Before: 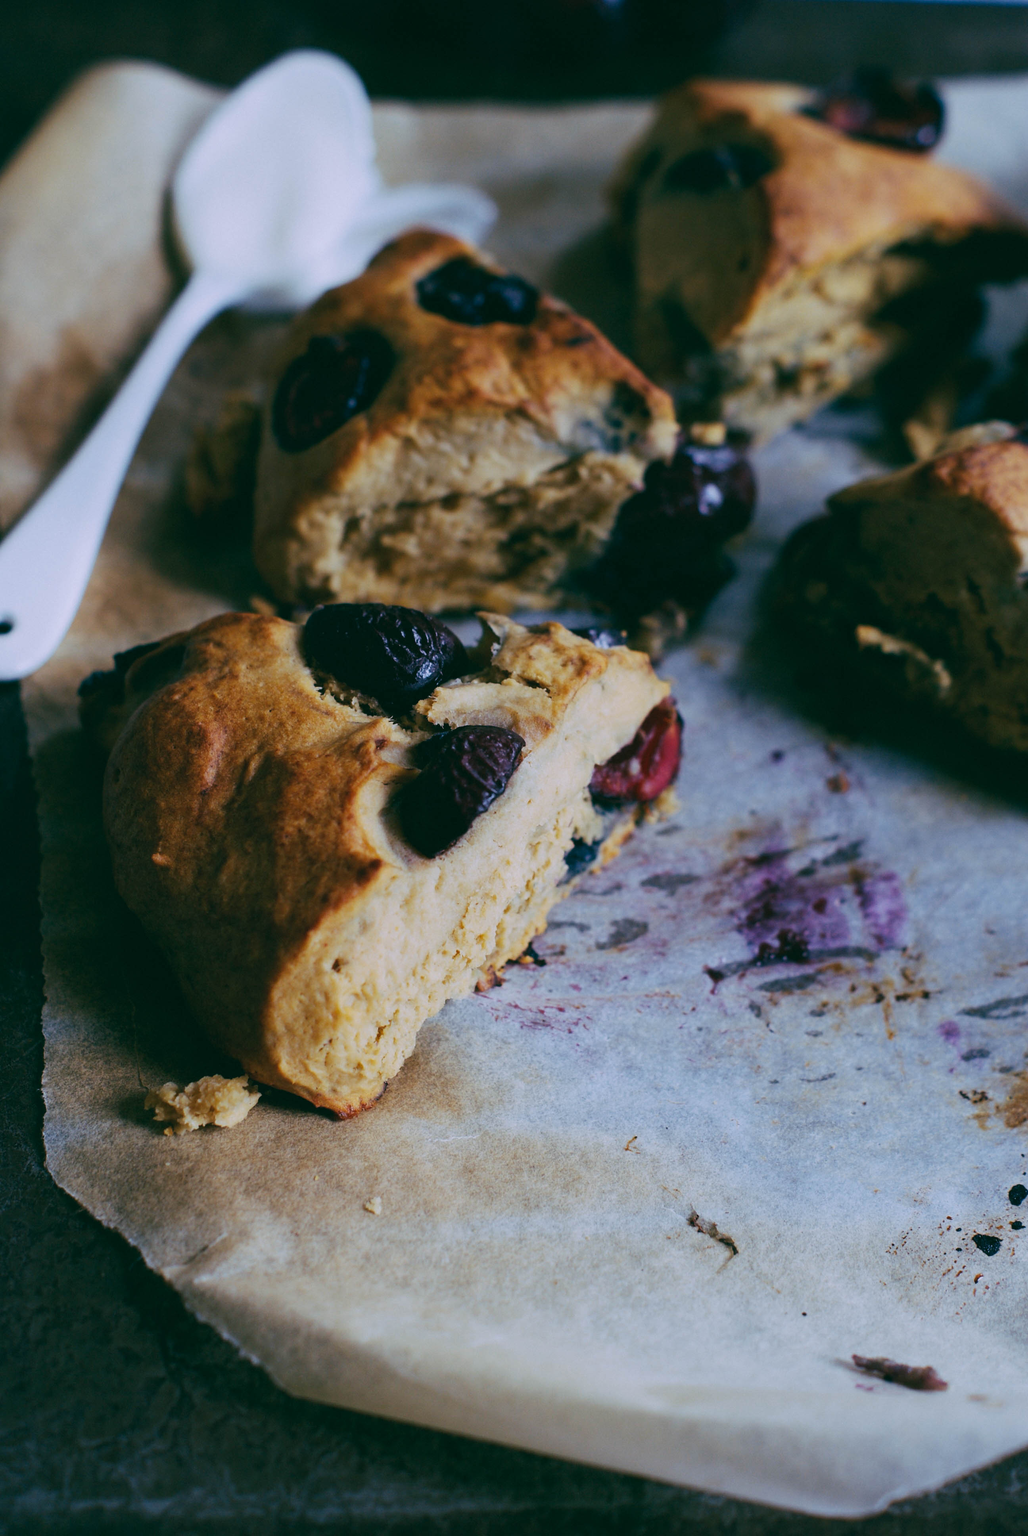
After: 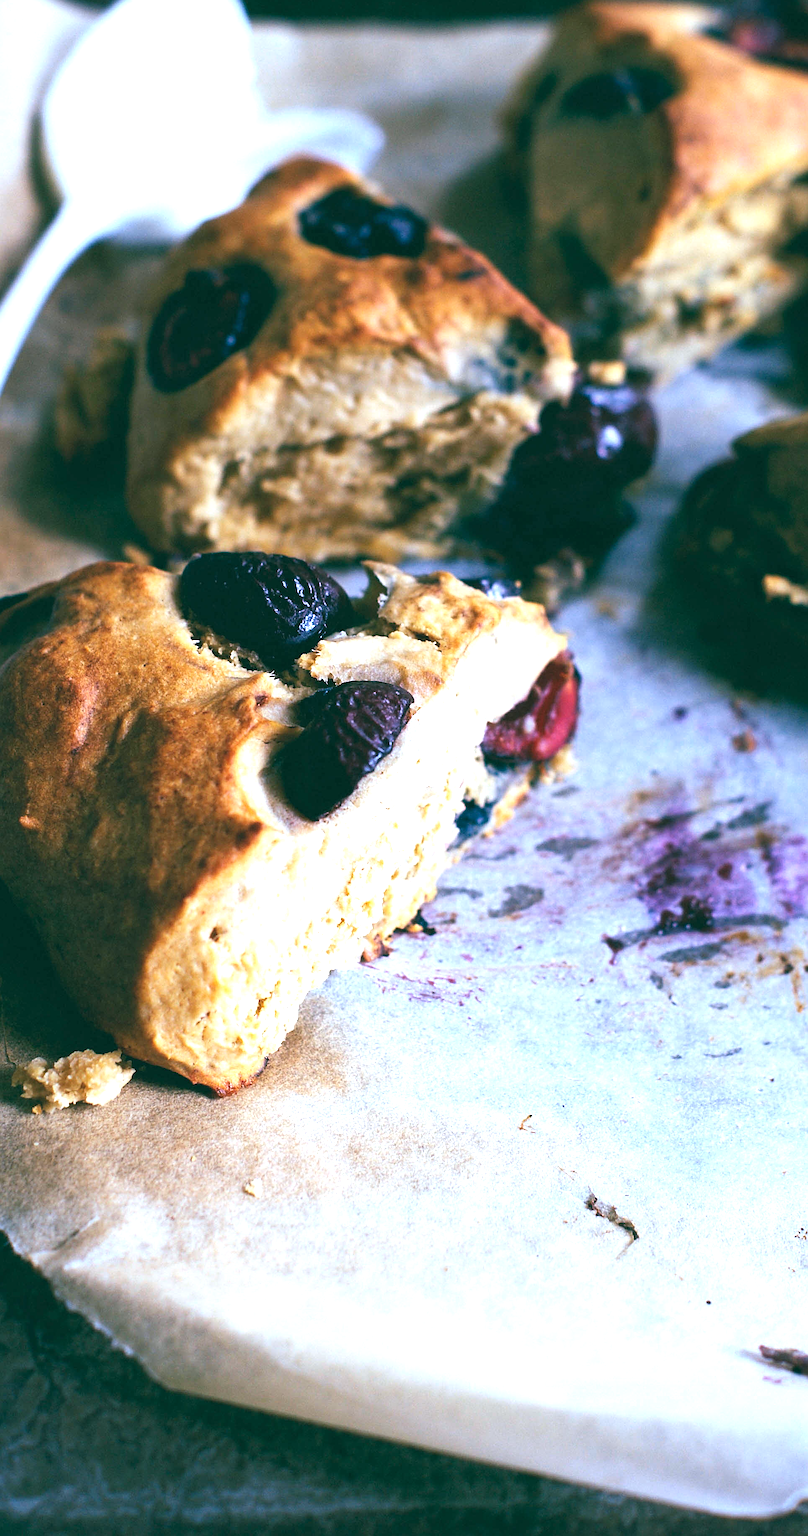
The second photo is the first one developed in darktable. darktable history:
crop and rotate: left 13.032%, top 5.279%, right 12.524%
sharpen: amount 0.537
color calibration: illuminant as shot in camera, x 0.358, y 0.373, temperature 4628.91 K
exposure: black level correction 0, exposure 1.403 EV, compensate highlight preservation false
